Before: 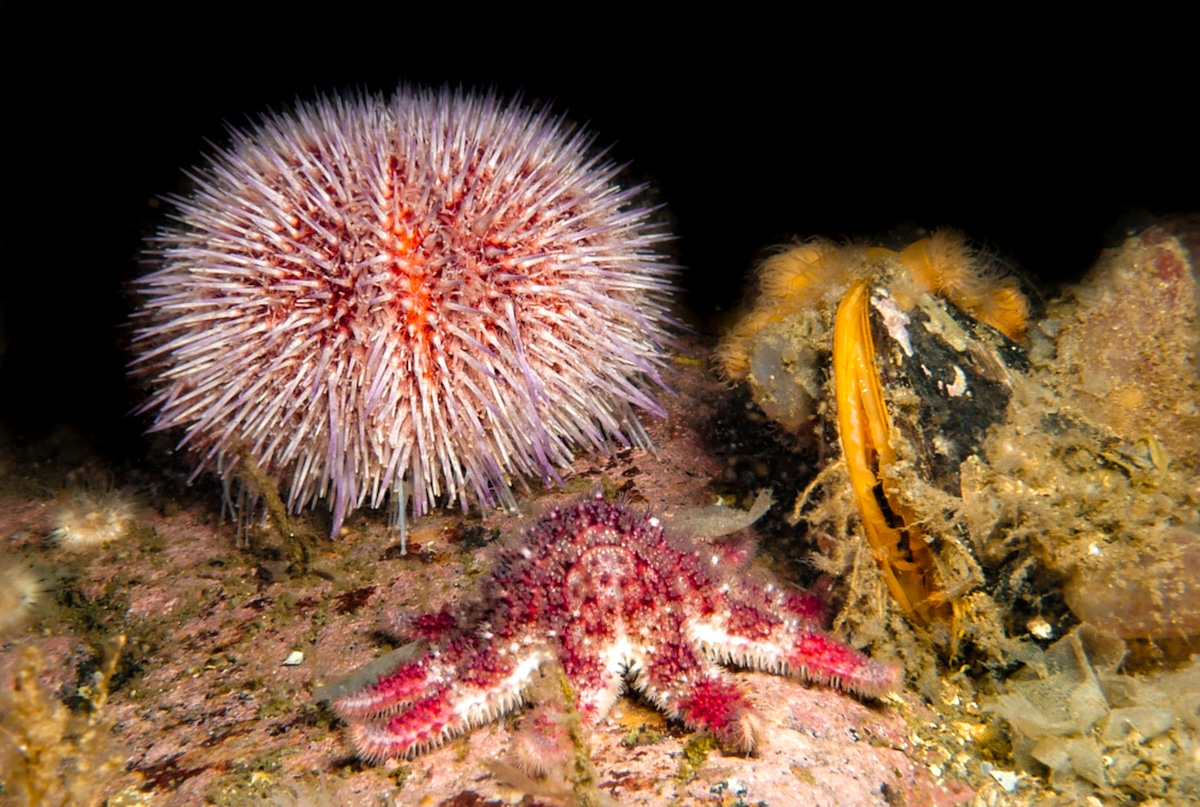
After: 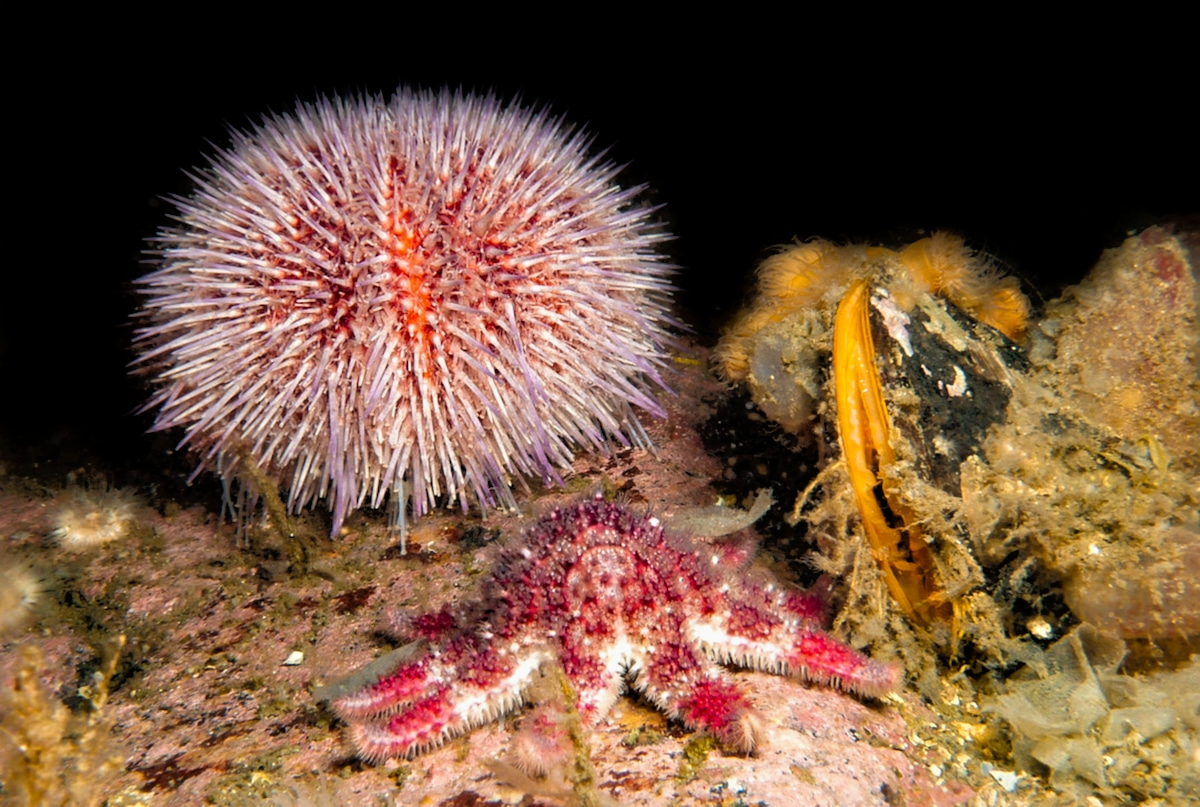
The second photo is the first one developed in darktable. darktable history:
tone equalizer: -8 EV -1.86 EV, -7 EV -1.14 EV, -6 EV -1.64 EV, mask exposure compensation -0.503 EV
